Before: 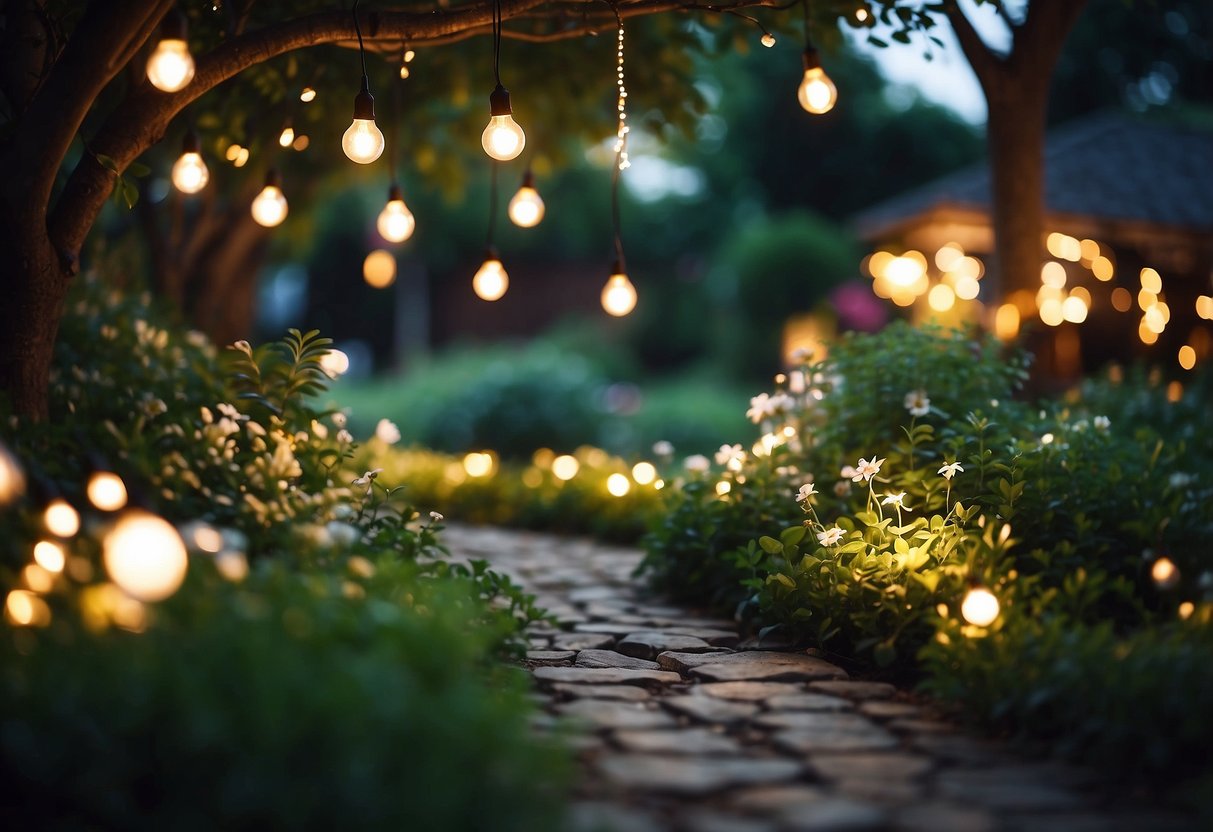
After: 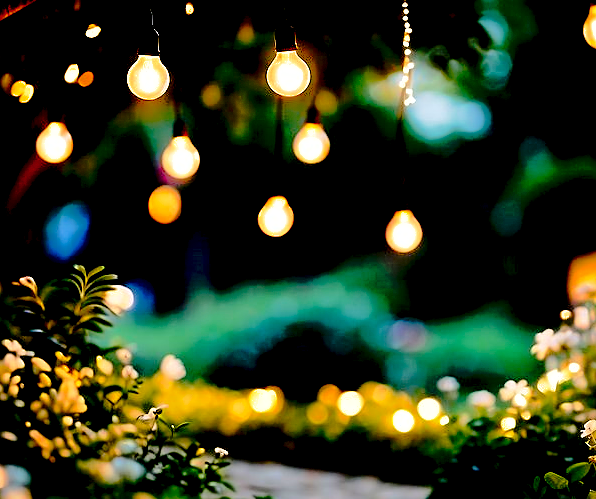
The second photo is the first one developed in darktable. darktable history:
shadows and highlights: on, module defaults
exposure: black level correction 0.047, exposure 0.012 EV, compensate exposure bias true, compensate highlight preservation false
sharpen: on, module defaults
crop: left 17.787%, top 7.733%, right 33.036%, bottom 32.207%
tone curve: curves: ch0 [(0, 0) (0.224, 0.12) (0.375, 0.296) (0.528, 0.472) (0.681, 0.634) (0.8, 0.766) (0.873, 0.877) (1, 1)], preserve colors none
tone equalizer: -7 EV 0.147 EV, -6 EV 0.596 EV, -5 EV 1.18 EV, -4 EV 1.34 EV, -3 EV 1.14 EV, -2 EV 0.6 EV, -1 EV 0.145 EV, edges refinement/feathering 500, mask exposure compensation -1.57 EV, preserve details no
haze removal: strength -0.109, compatibility mode true, adaptive false
